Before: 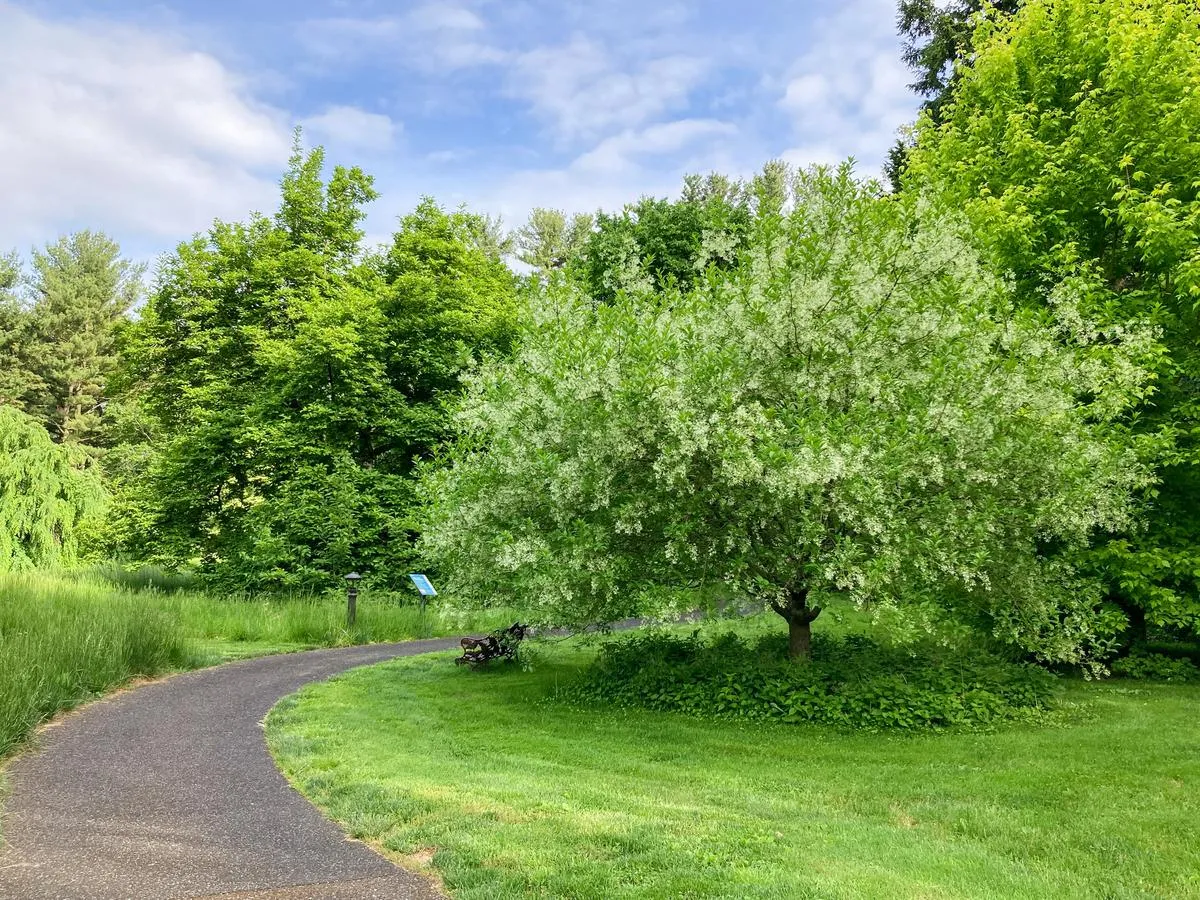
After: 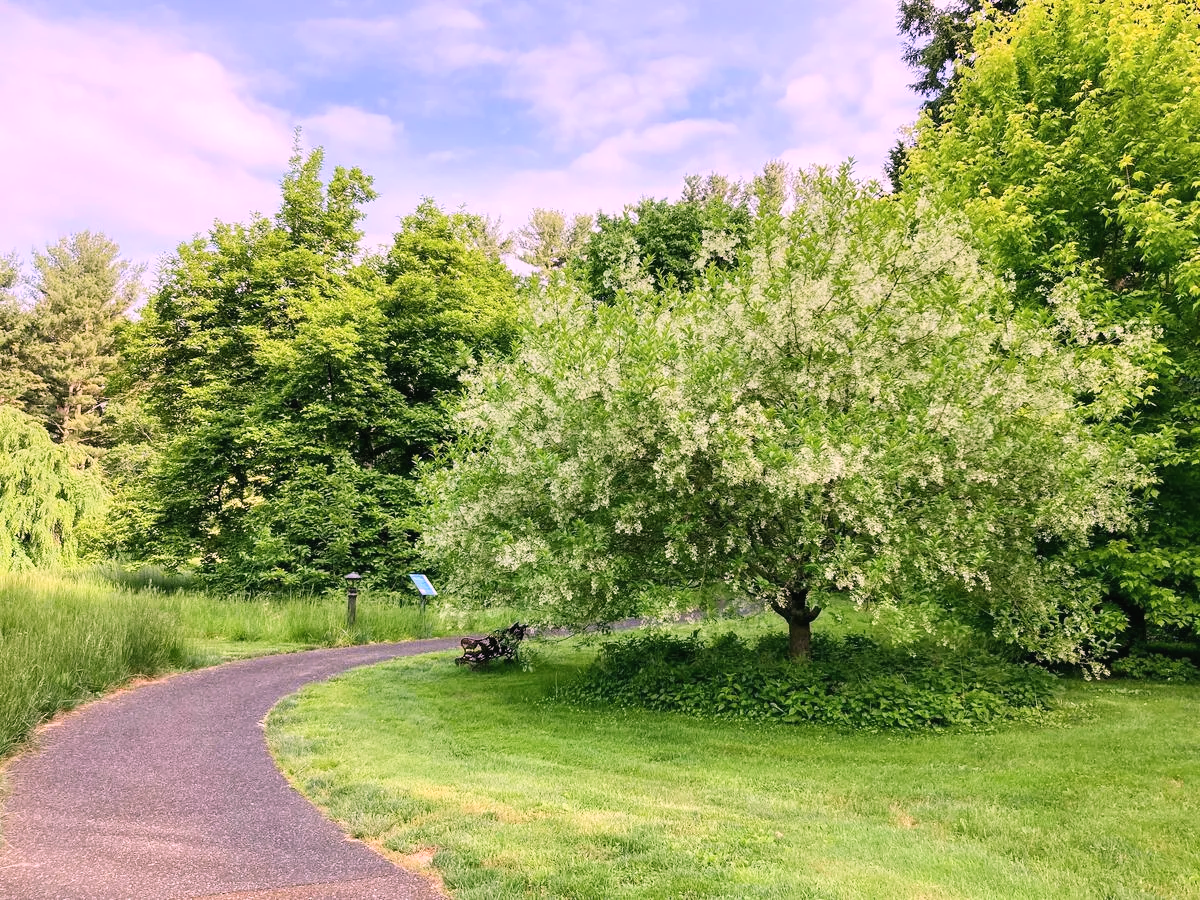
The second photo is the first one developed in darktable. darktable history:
white balance: red 1.188, blue 1.11
tone curve: curves: ch0 [(0, 0) (0.004, 0.001) (0.133, 0.112) (0.325, 0.362) (0.832, 0.893) (1, 1)], color space Lab, linked channels, preserve colors none
contrast brightness saturation: contrast -0.08, brightness -0.04, saturation -0.11
